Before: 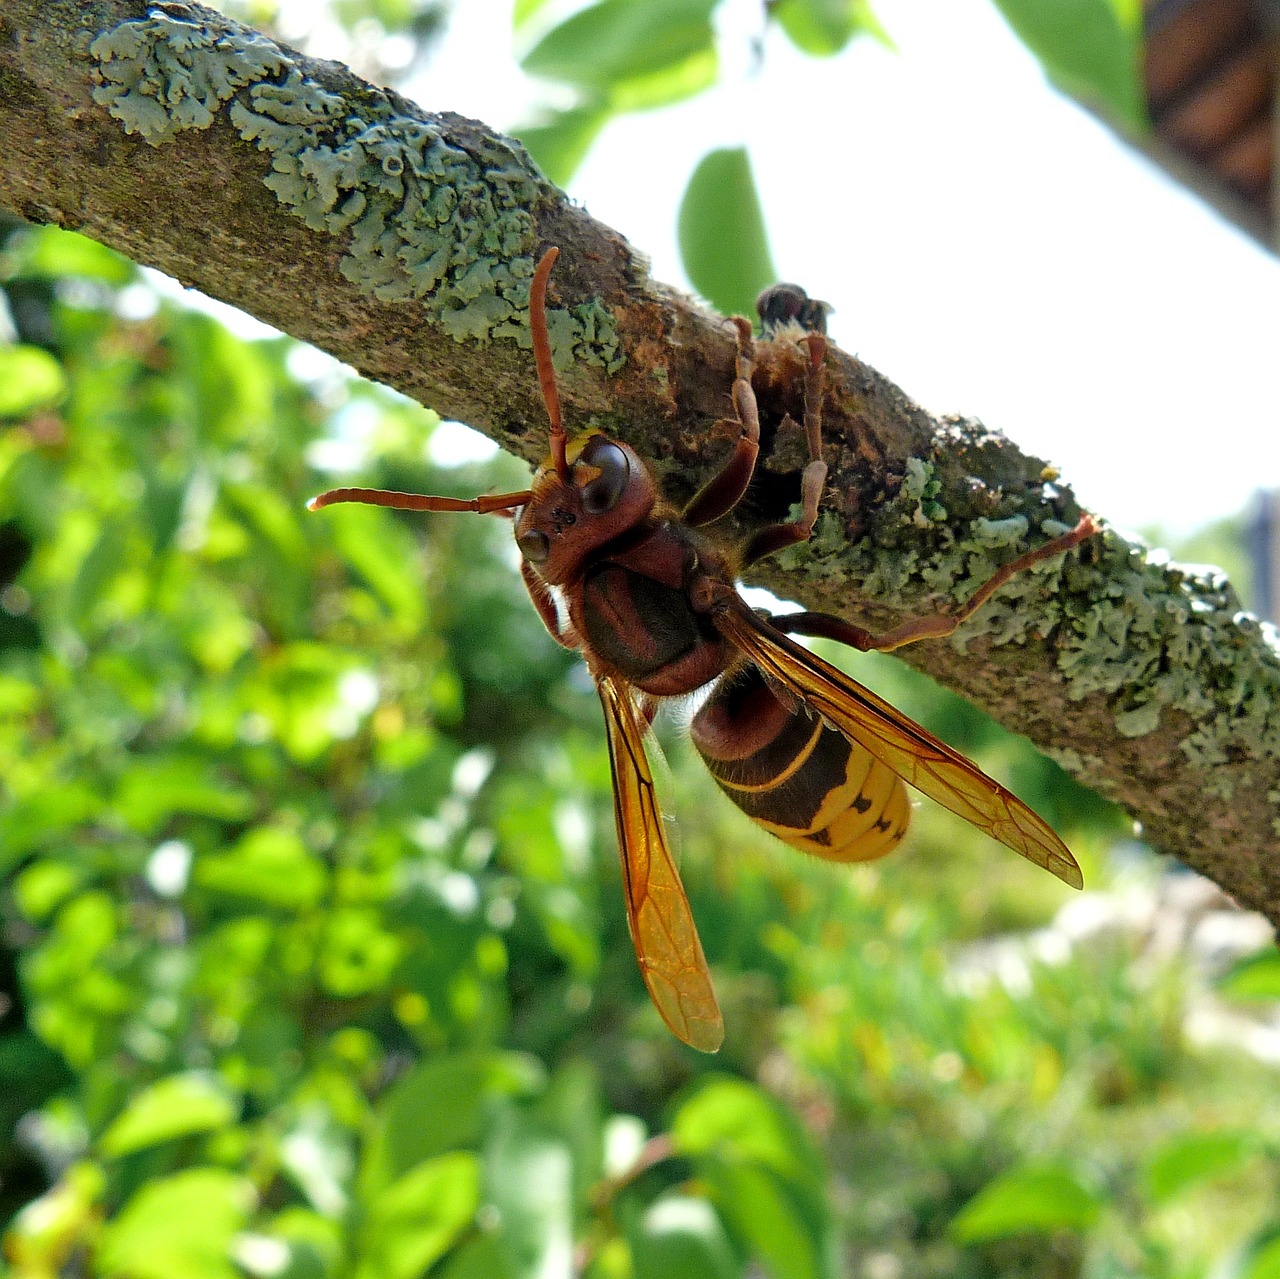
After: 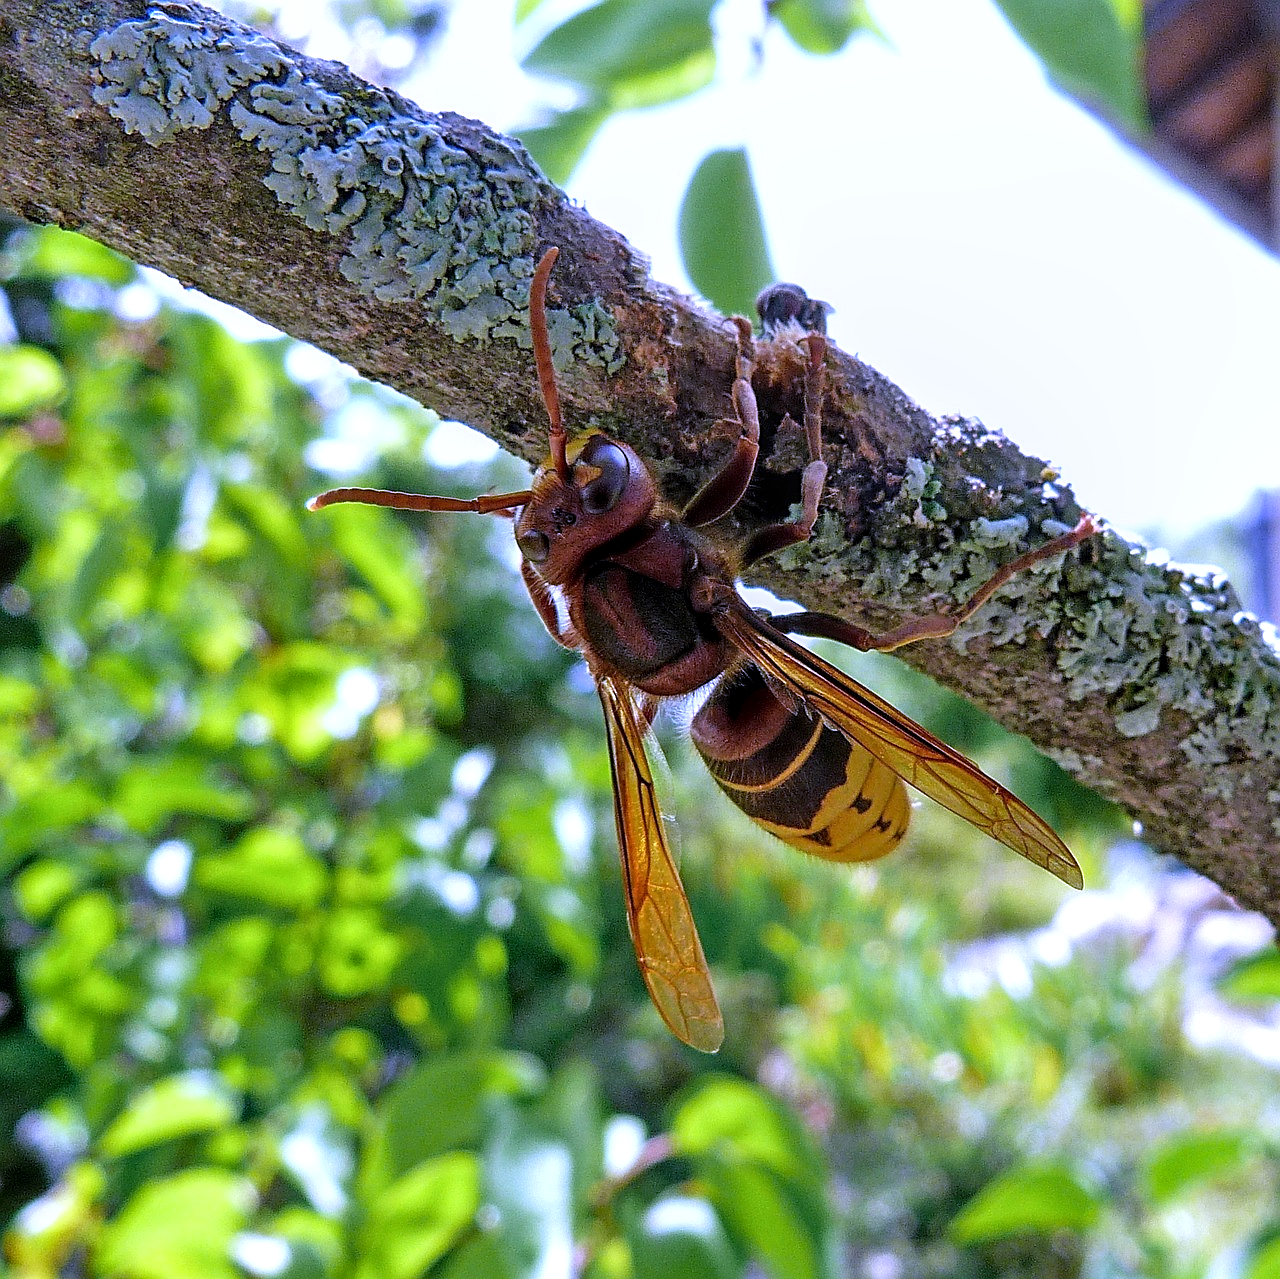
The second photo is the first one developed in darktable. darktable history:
local contrast: on, module defaults
sharpen: on, module defaults
white balance: red 0.98, blue 1.61
